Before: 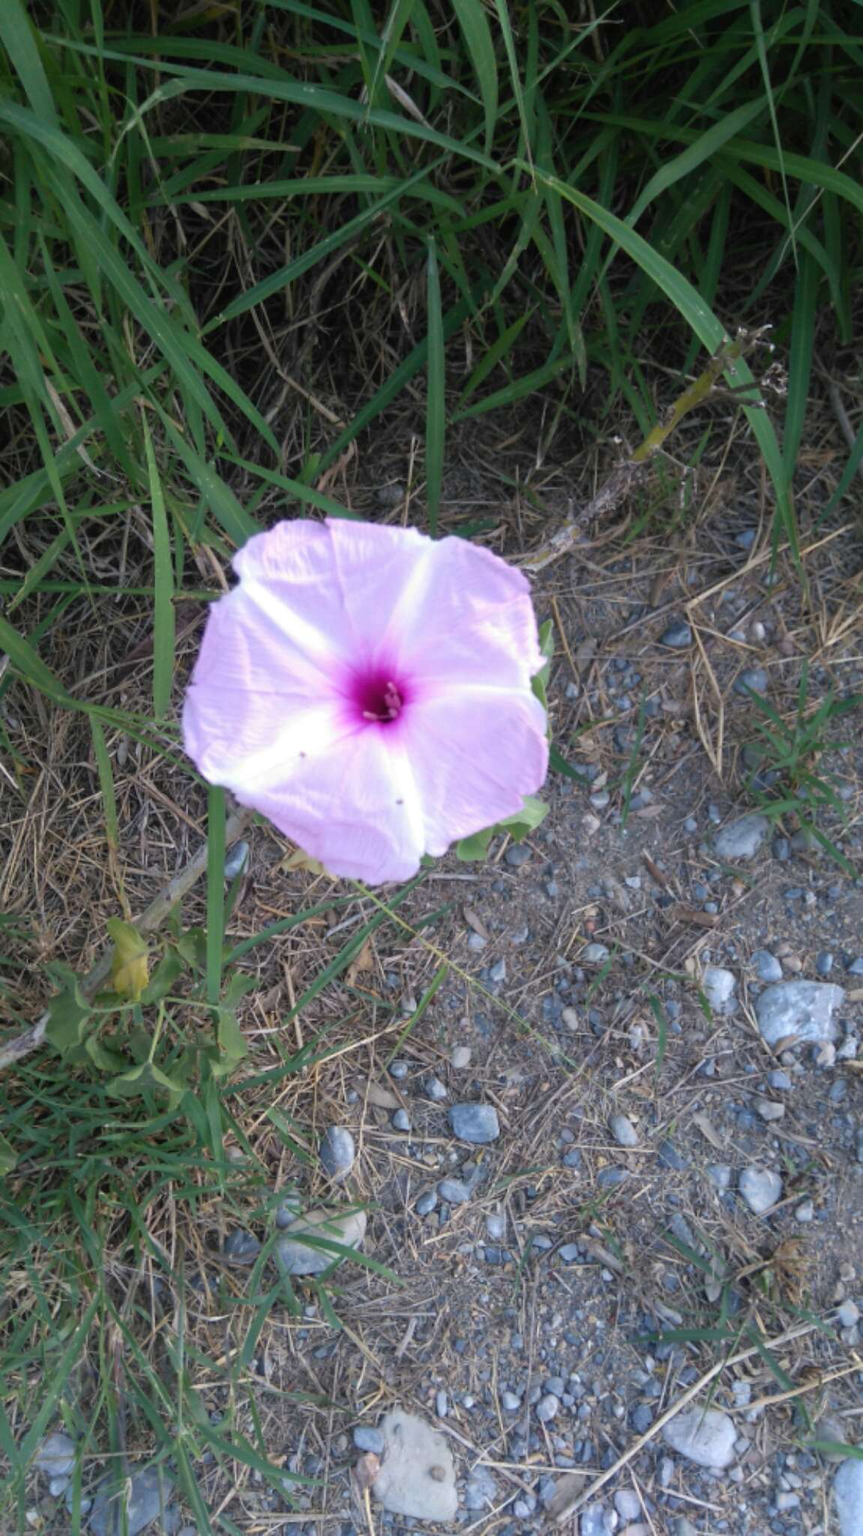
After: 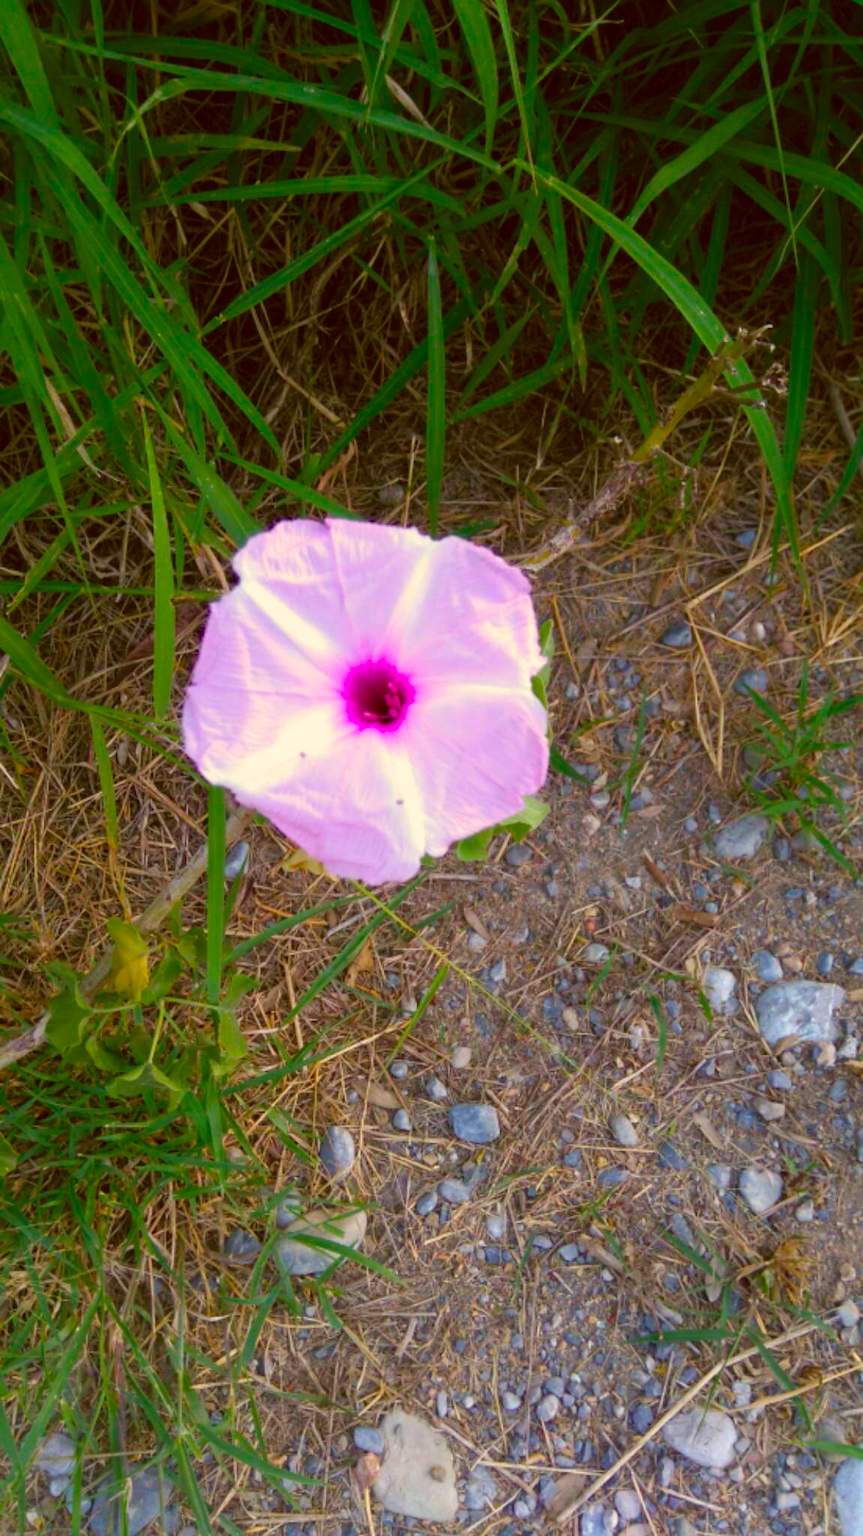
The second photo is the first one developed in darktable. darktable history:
exposure: exposure -0.064 EV, compensate exposure bias true, compensate highlight preservation false
color correction: highlights a* -5.55, highlights b* 9.8, shadows a* 9.34, shadows b* 24.49
color balance rgb: highlights gain › chroma 2.431%, highlights gain › hue 35.58°, linear chroma grading › global chroma 39.641%, perceptual saturation grading › global saturation 27.172%, perceptual saturation grading › highlights -28.782%, perceptual saturation grading › mid-tones 15.946%, perceptual saturation grading › shadows 33.71%, global vibrance 20%
